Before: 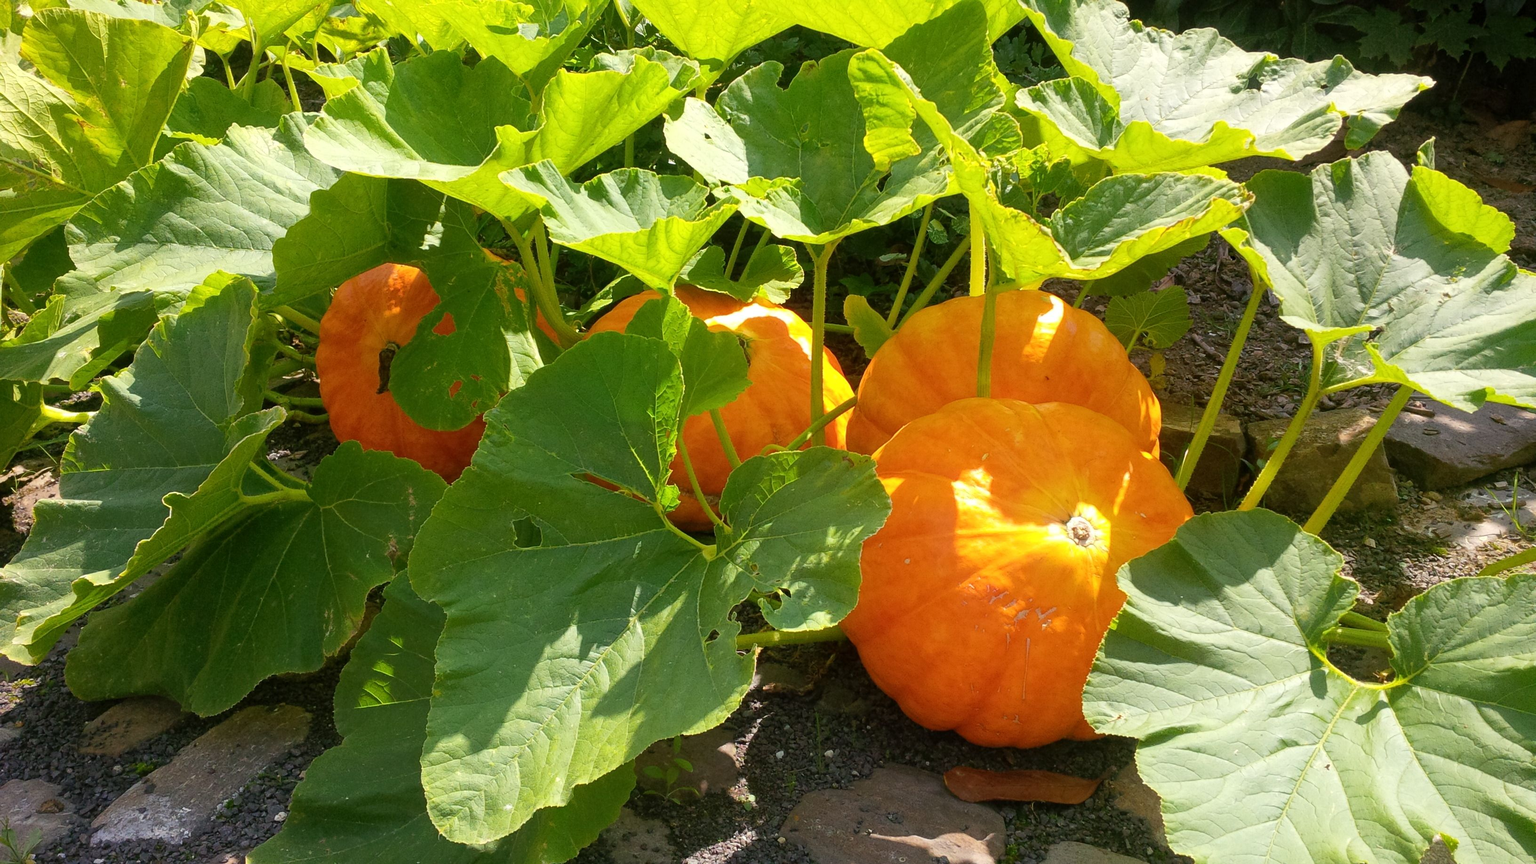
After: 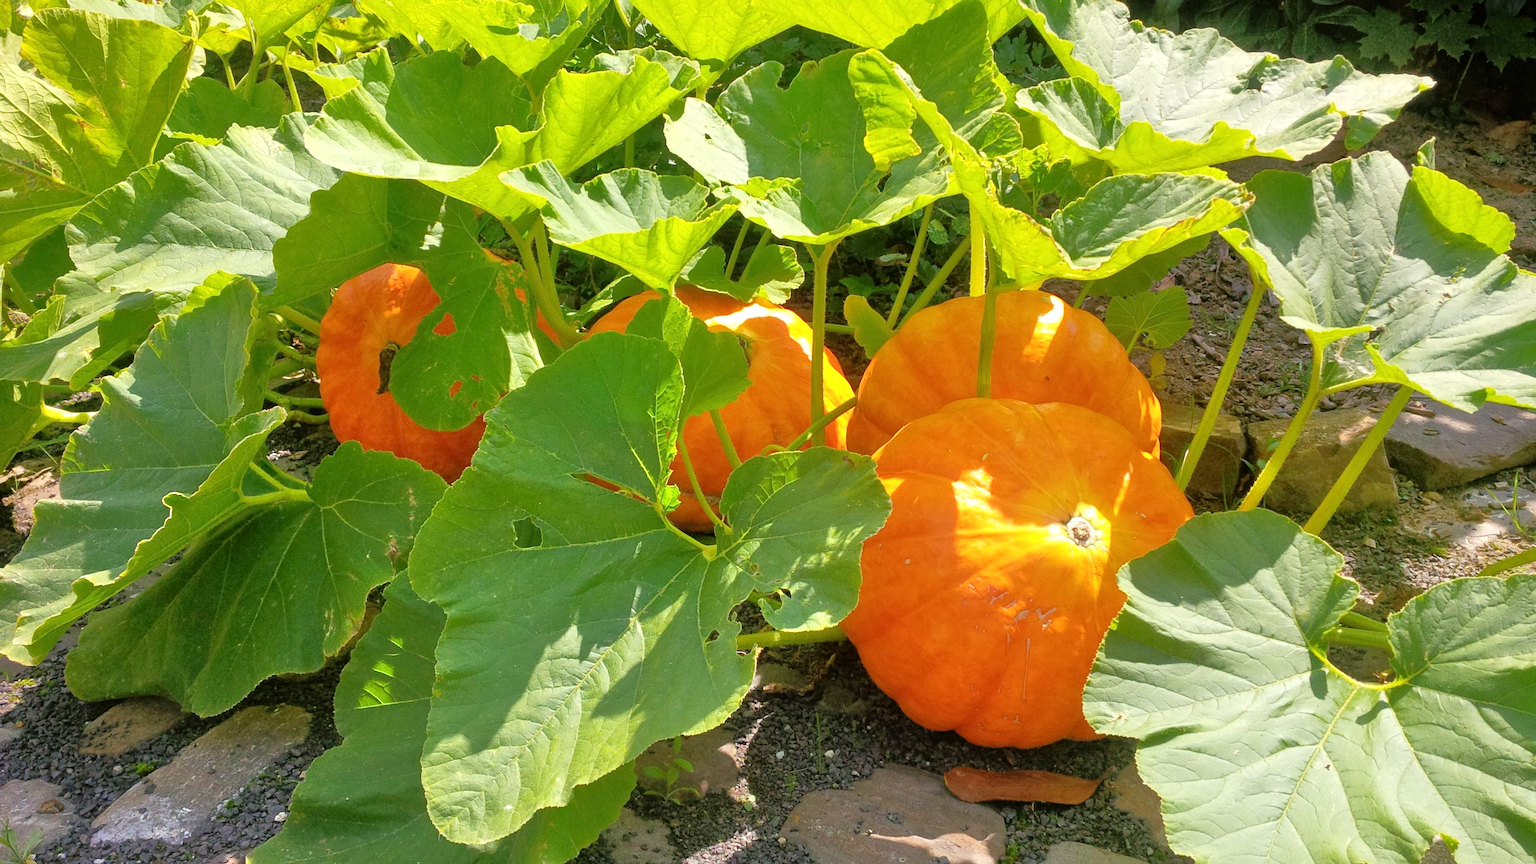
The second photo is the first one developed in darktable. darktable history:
tone equalizer: -7 EV 0.141 EV, -6 EV 0.571 EV, -5 EV 1.18 EV, -4 EV 1.37 EV, -3 EV 1.16 EV, -2 EV 0.6 EV, -1 EV 0.157 EV
